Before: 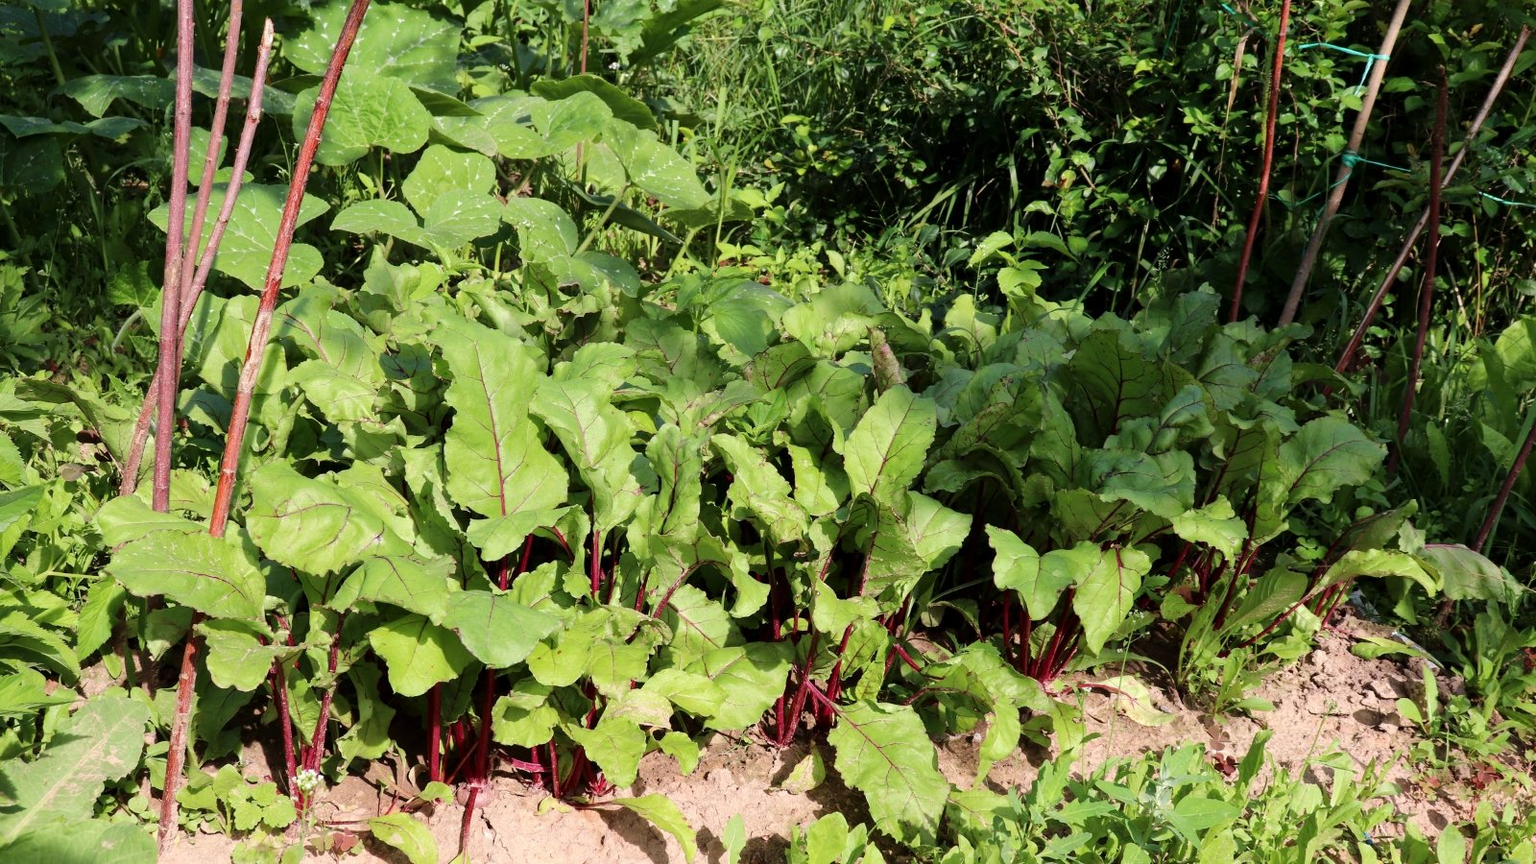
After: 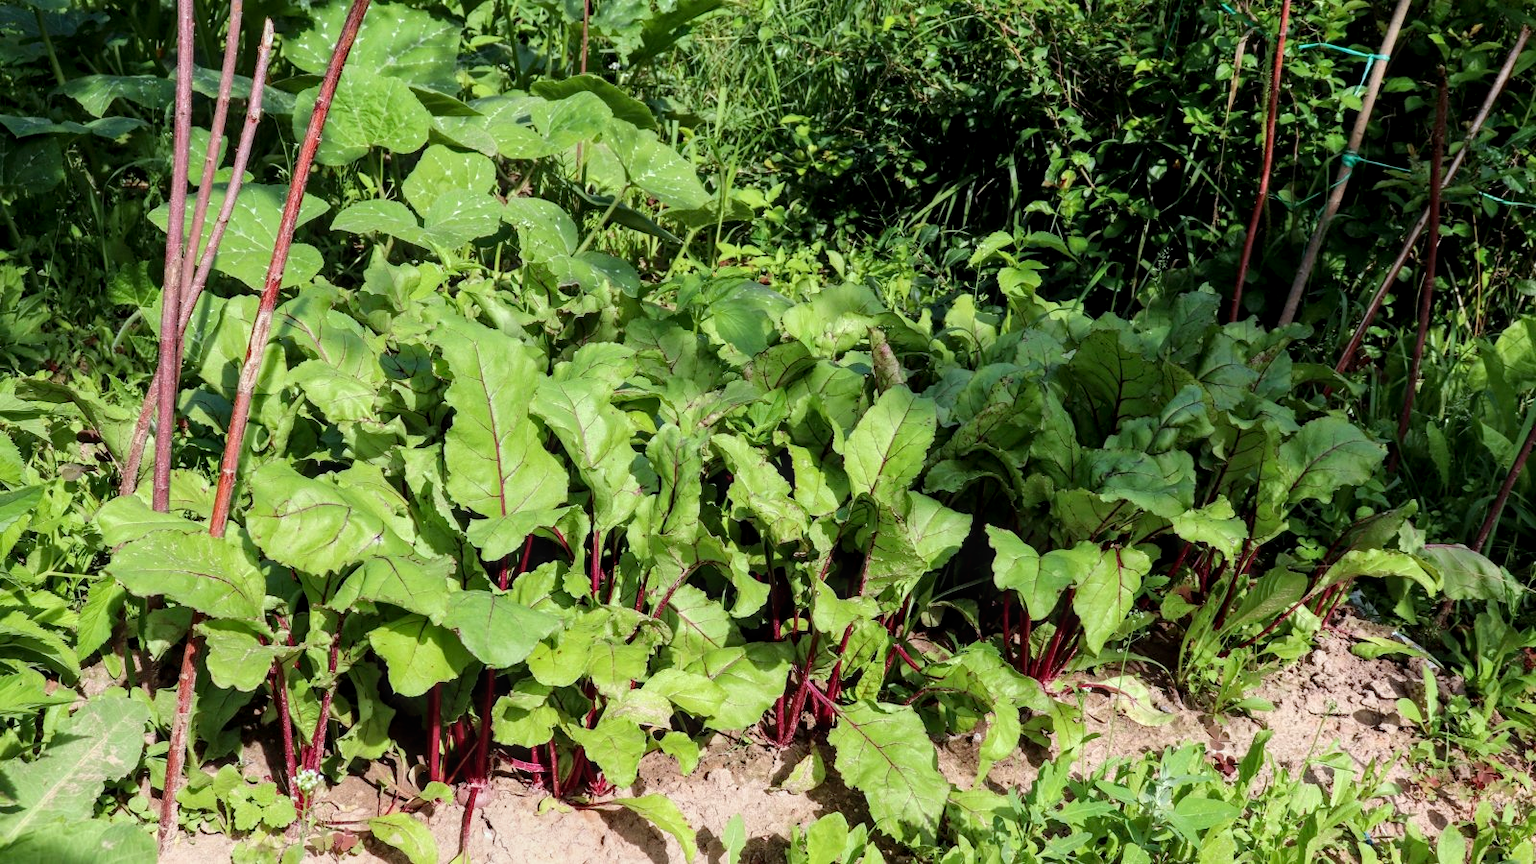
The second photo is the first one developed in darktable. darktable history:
local contrast: on, module defaults
exposure: black level correction 0.002, compensate highlight preservation false
color calibration: output R [1.003, 0.027, -0.041, 0], output G [-0.018, 1.043, -0.038, 0], output B [0.071, -0.086, 1.017, 0], illuminant as shot in camera, x 0.359, y 0.362, temperature 4570.54 K
